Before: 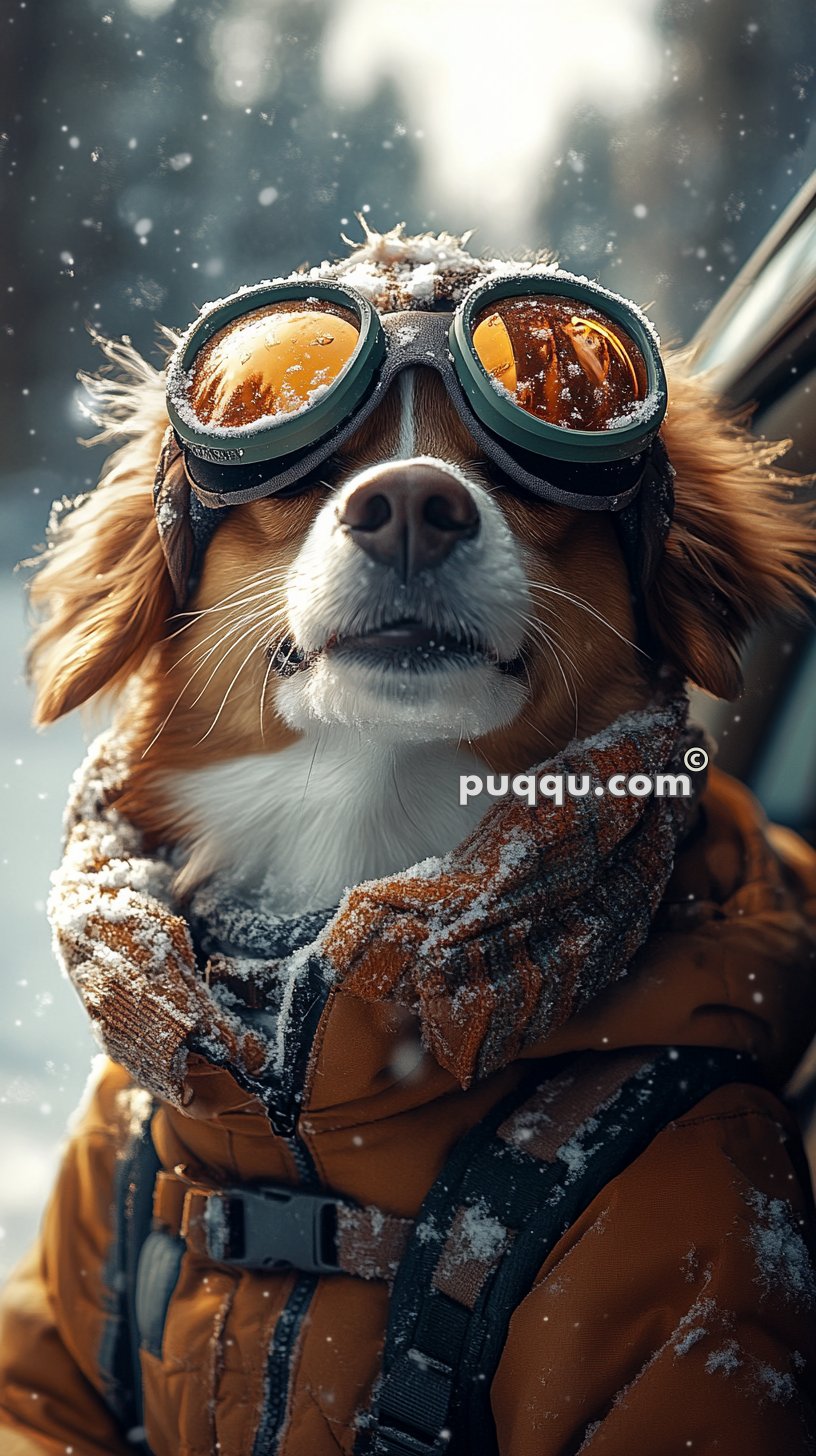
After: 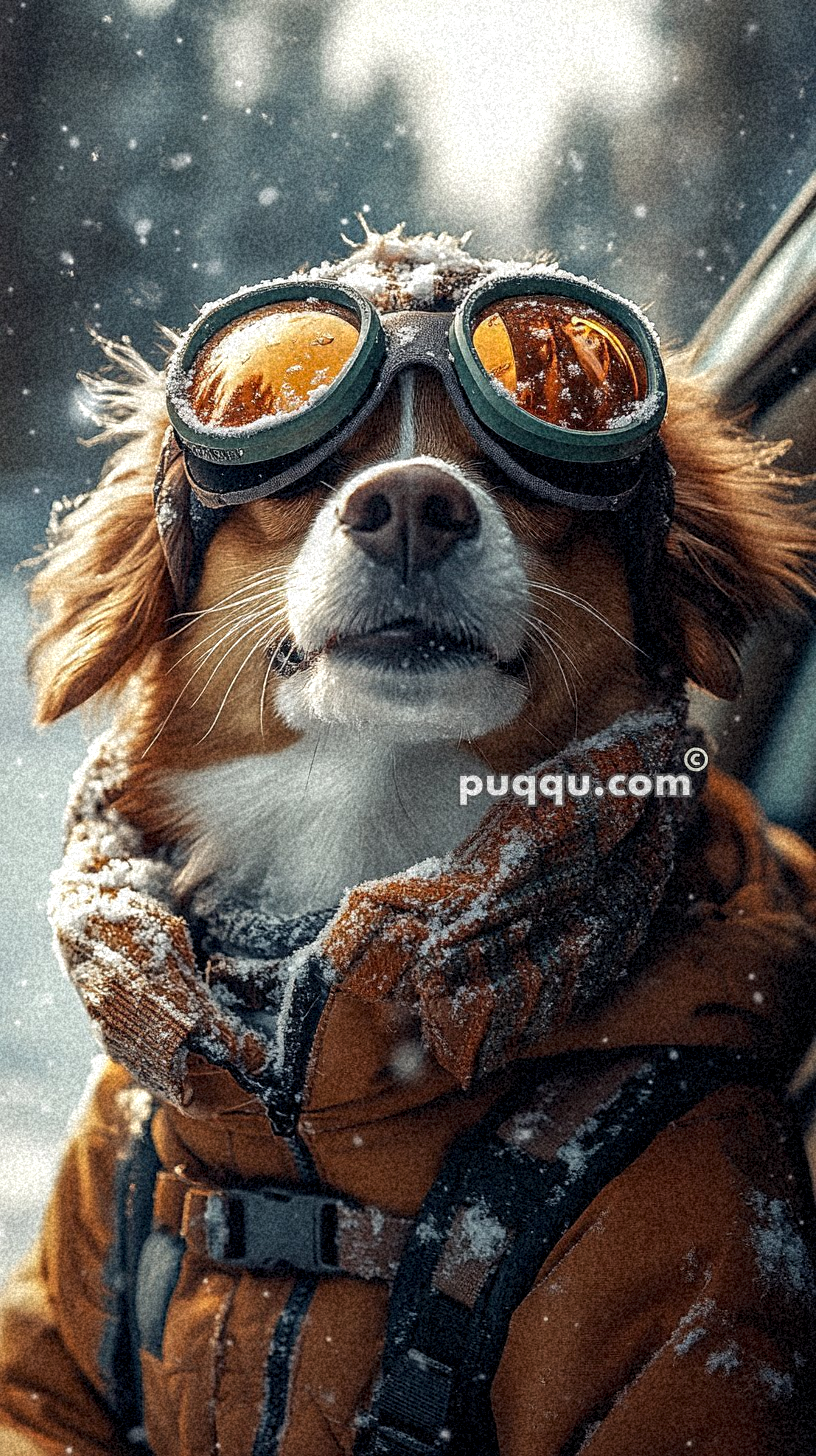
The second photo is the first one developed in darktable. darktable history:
grain: coarseness 46.9 ISO, strength 50.21%, mid-tones bias 0%
local contrast: detail 130%
